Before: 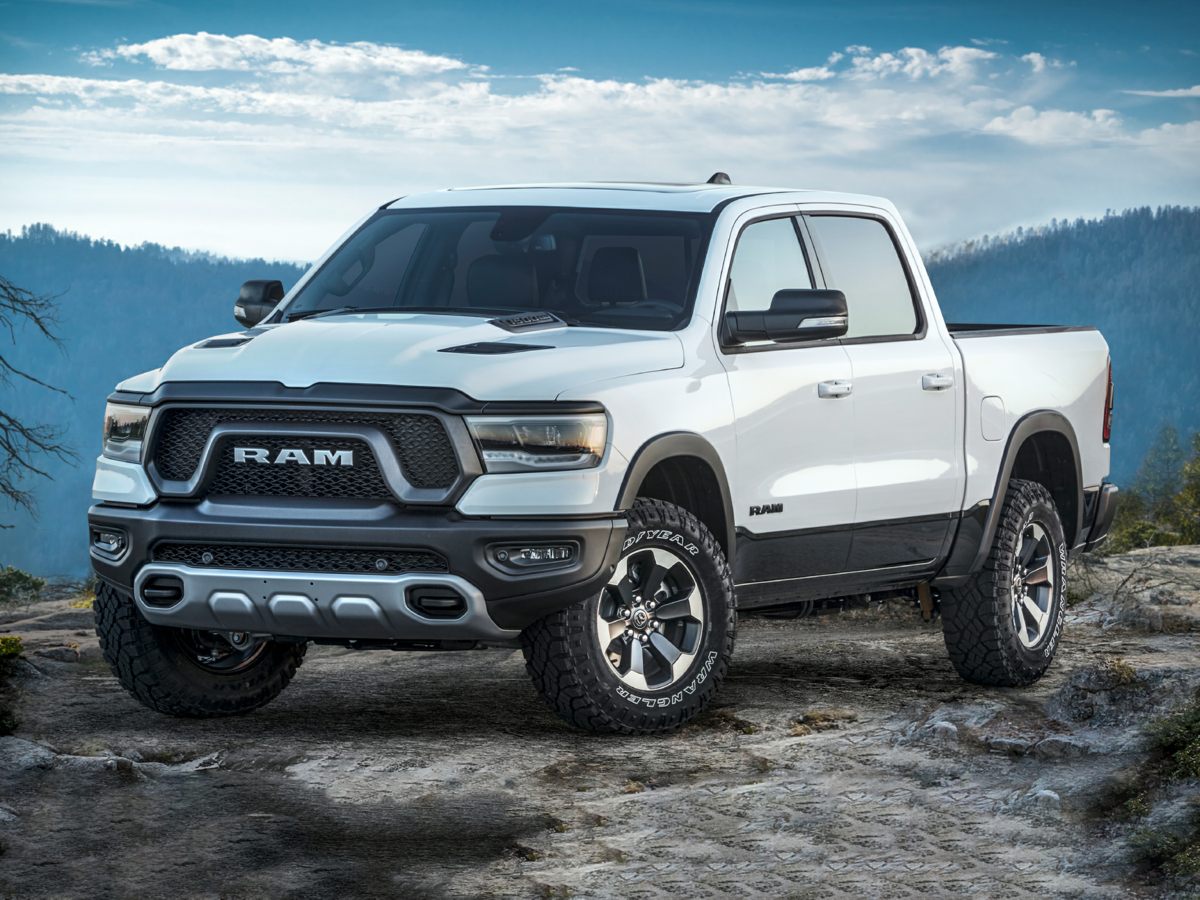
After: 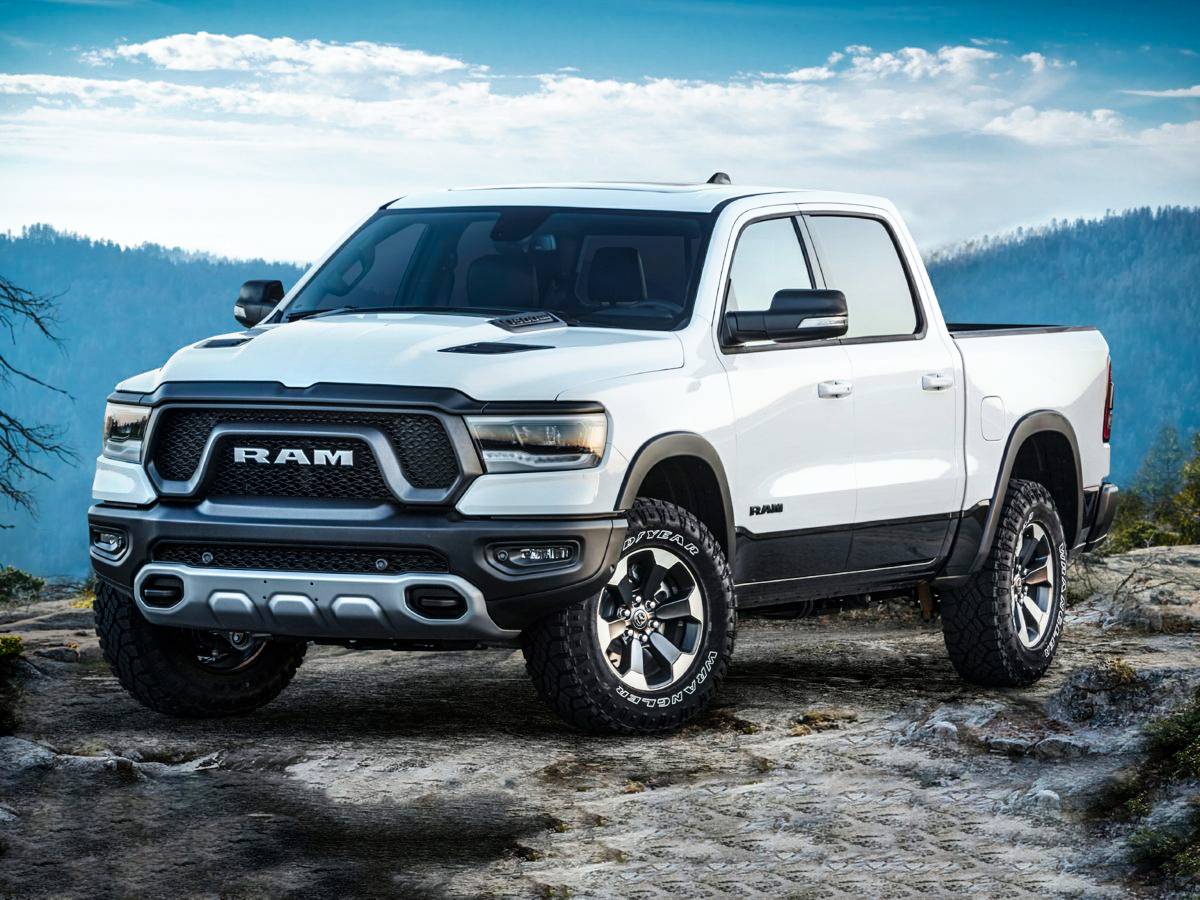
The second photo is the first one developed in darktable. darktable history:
tone curve: curves: ch0 [(0, 0) (0.003, 0.004) (0.011, 0.006) (0.025, 0.011) (0.044, 0.017) (0.069, 0.029) (0.1, 0.047) (0.136, 0.07) (0.177, 0.121) (0.224, 0.182) (0.277, 0.257) (0.335, 0.342) (0.399, 0.432) (0.468, 0.526) (0.543, 0.621) (0.623, 0.711) (0.709, 0.792) (0.801, 0.87) (0.898, 0.951) (1, 1)], preserve colors none
